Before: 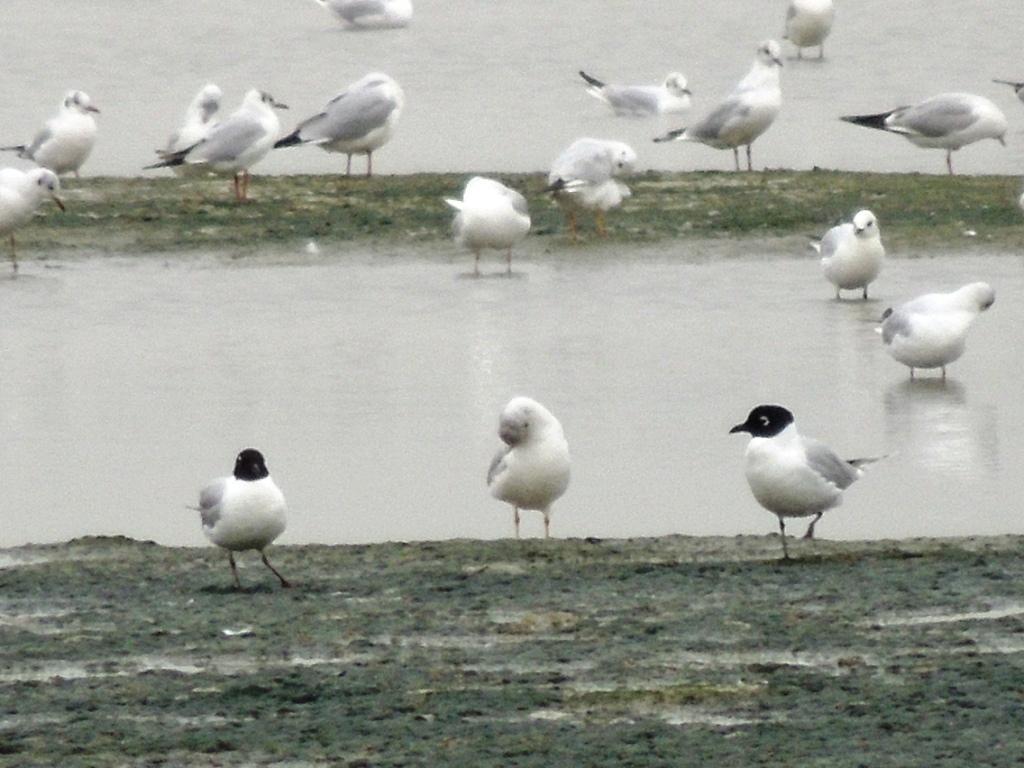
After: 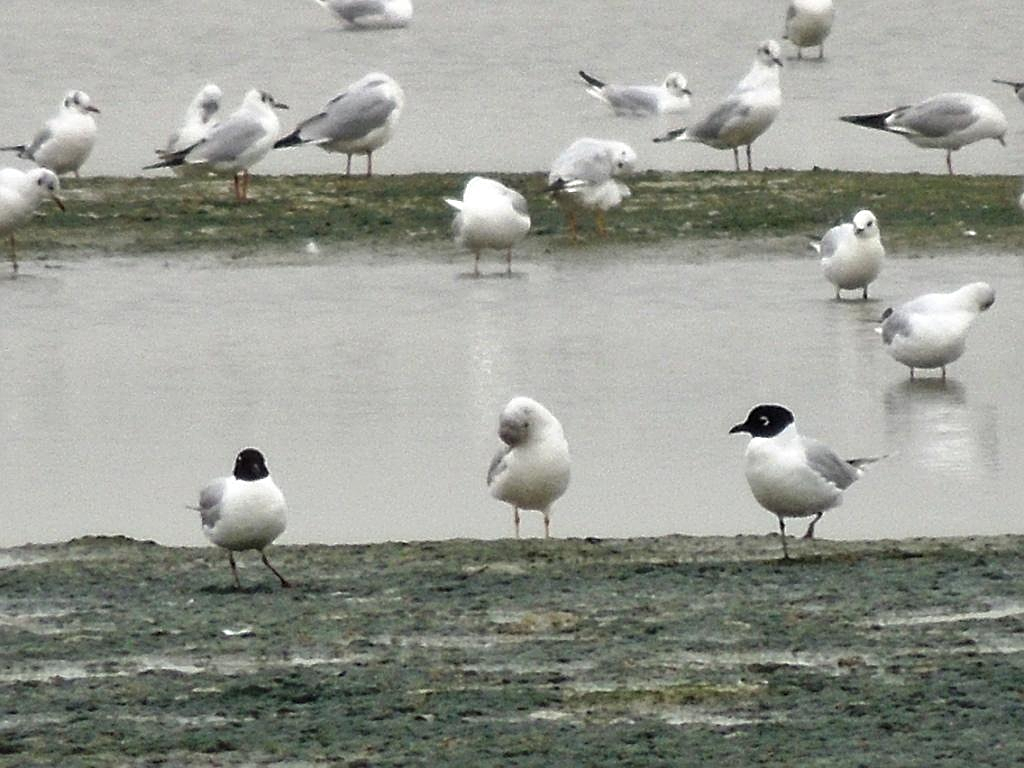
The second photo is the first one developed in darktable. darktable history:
shadows and highlights: shadows 32.83, highlights -47.7, soften with gaussian
sharpen: on, module defaults
